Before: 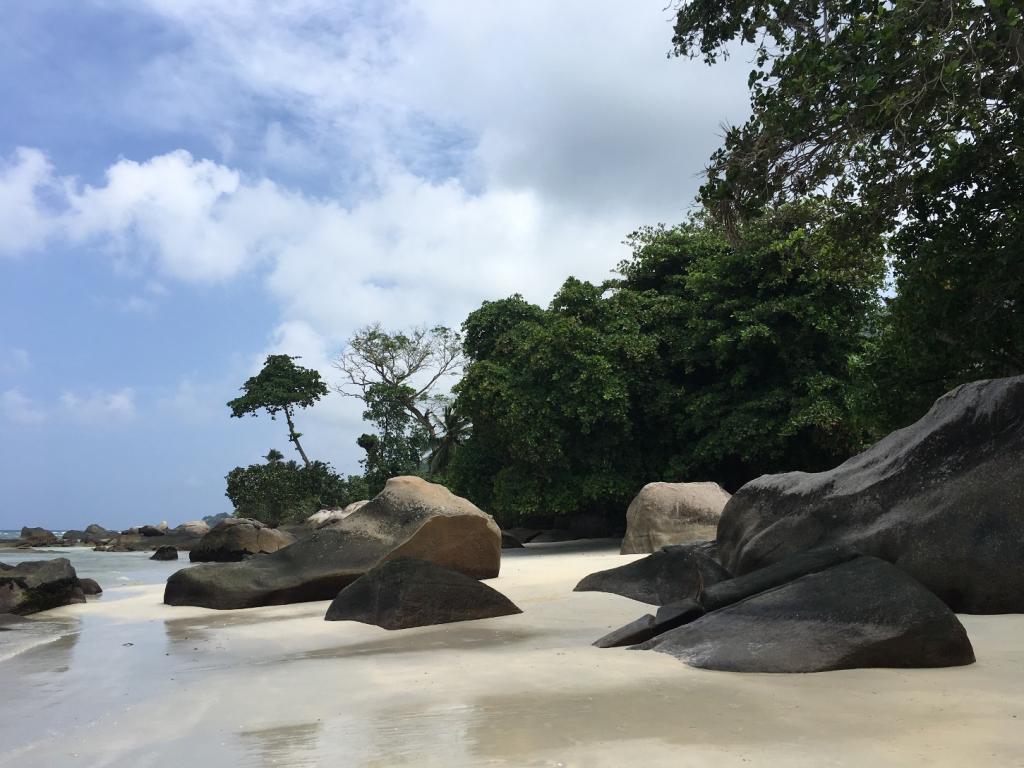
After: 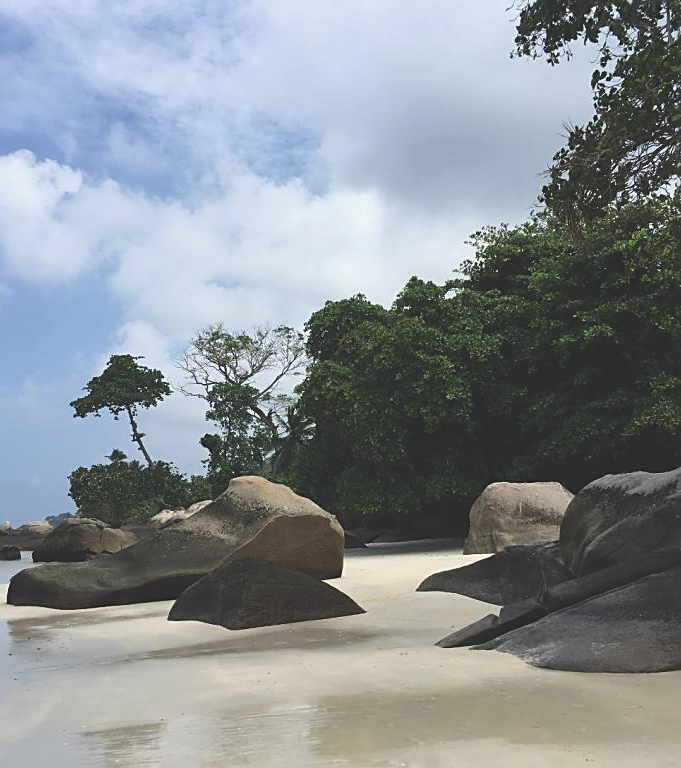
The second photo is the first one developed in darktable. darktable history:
crop and rotate: left 15.383%, right 18.049%
exposure: black level correction -0.025, exposure -0.121 EV, compensate exposure bias true, compensate highlight preservation false
sharpen: on, module defaults
